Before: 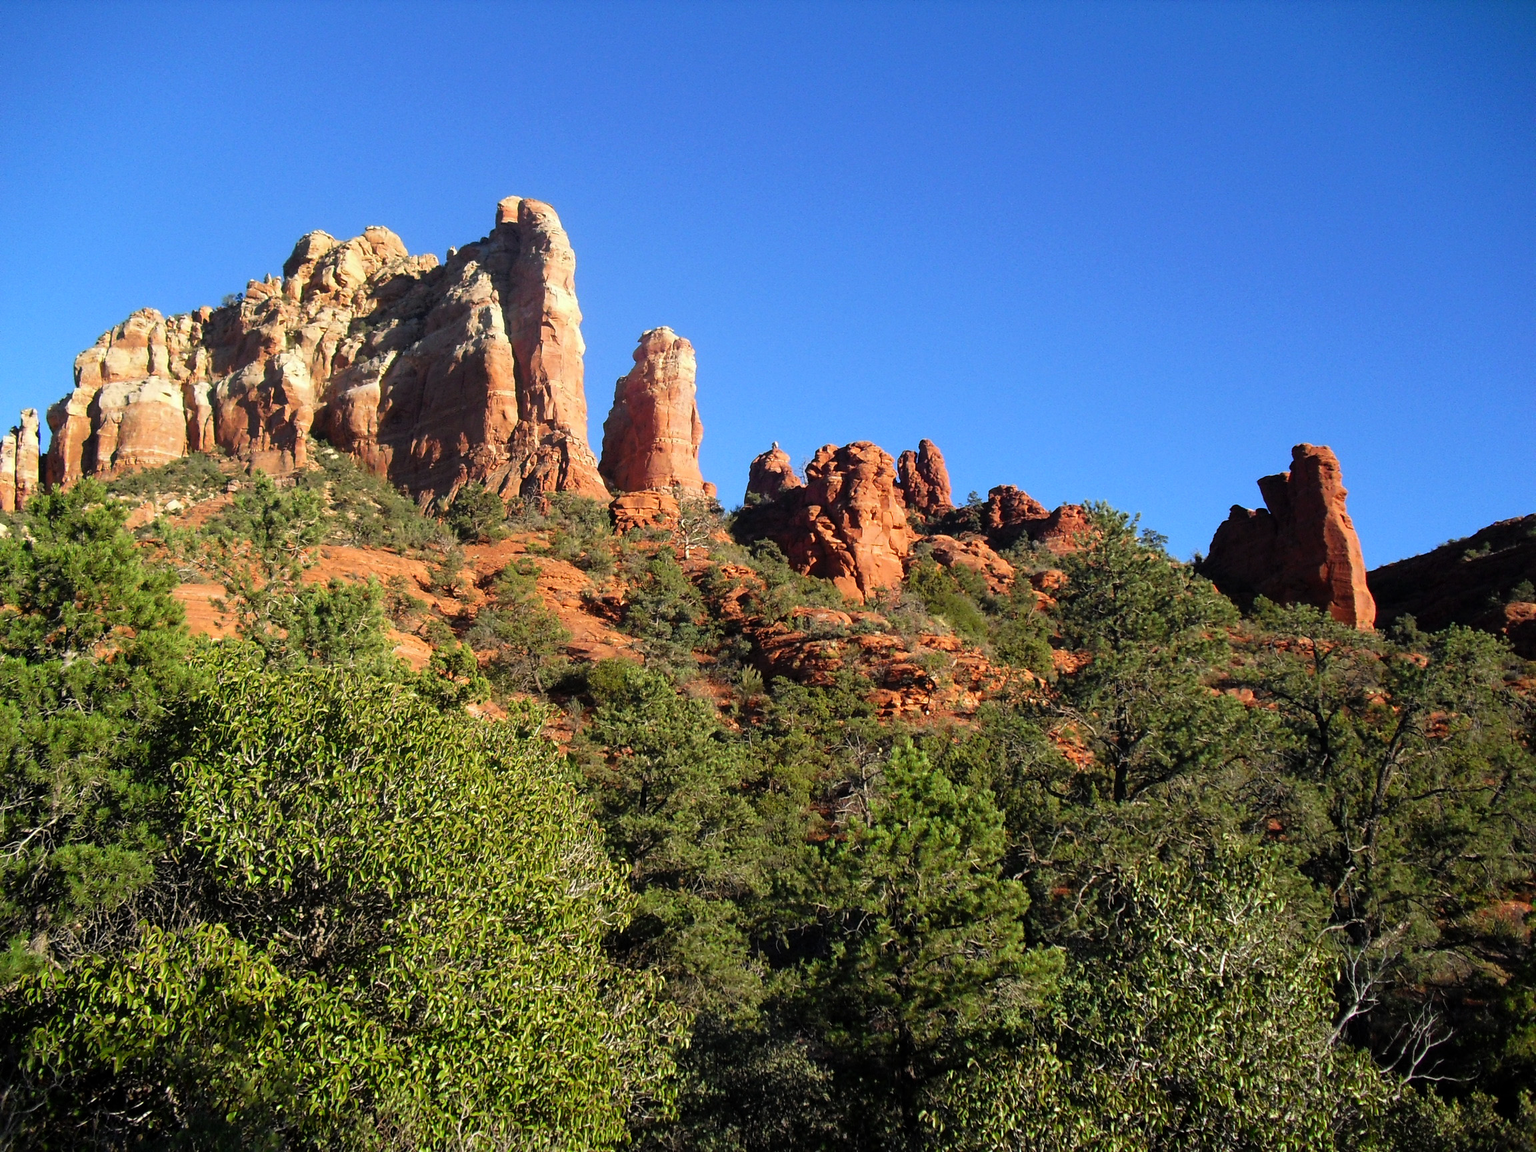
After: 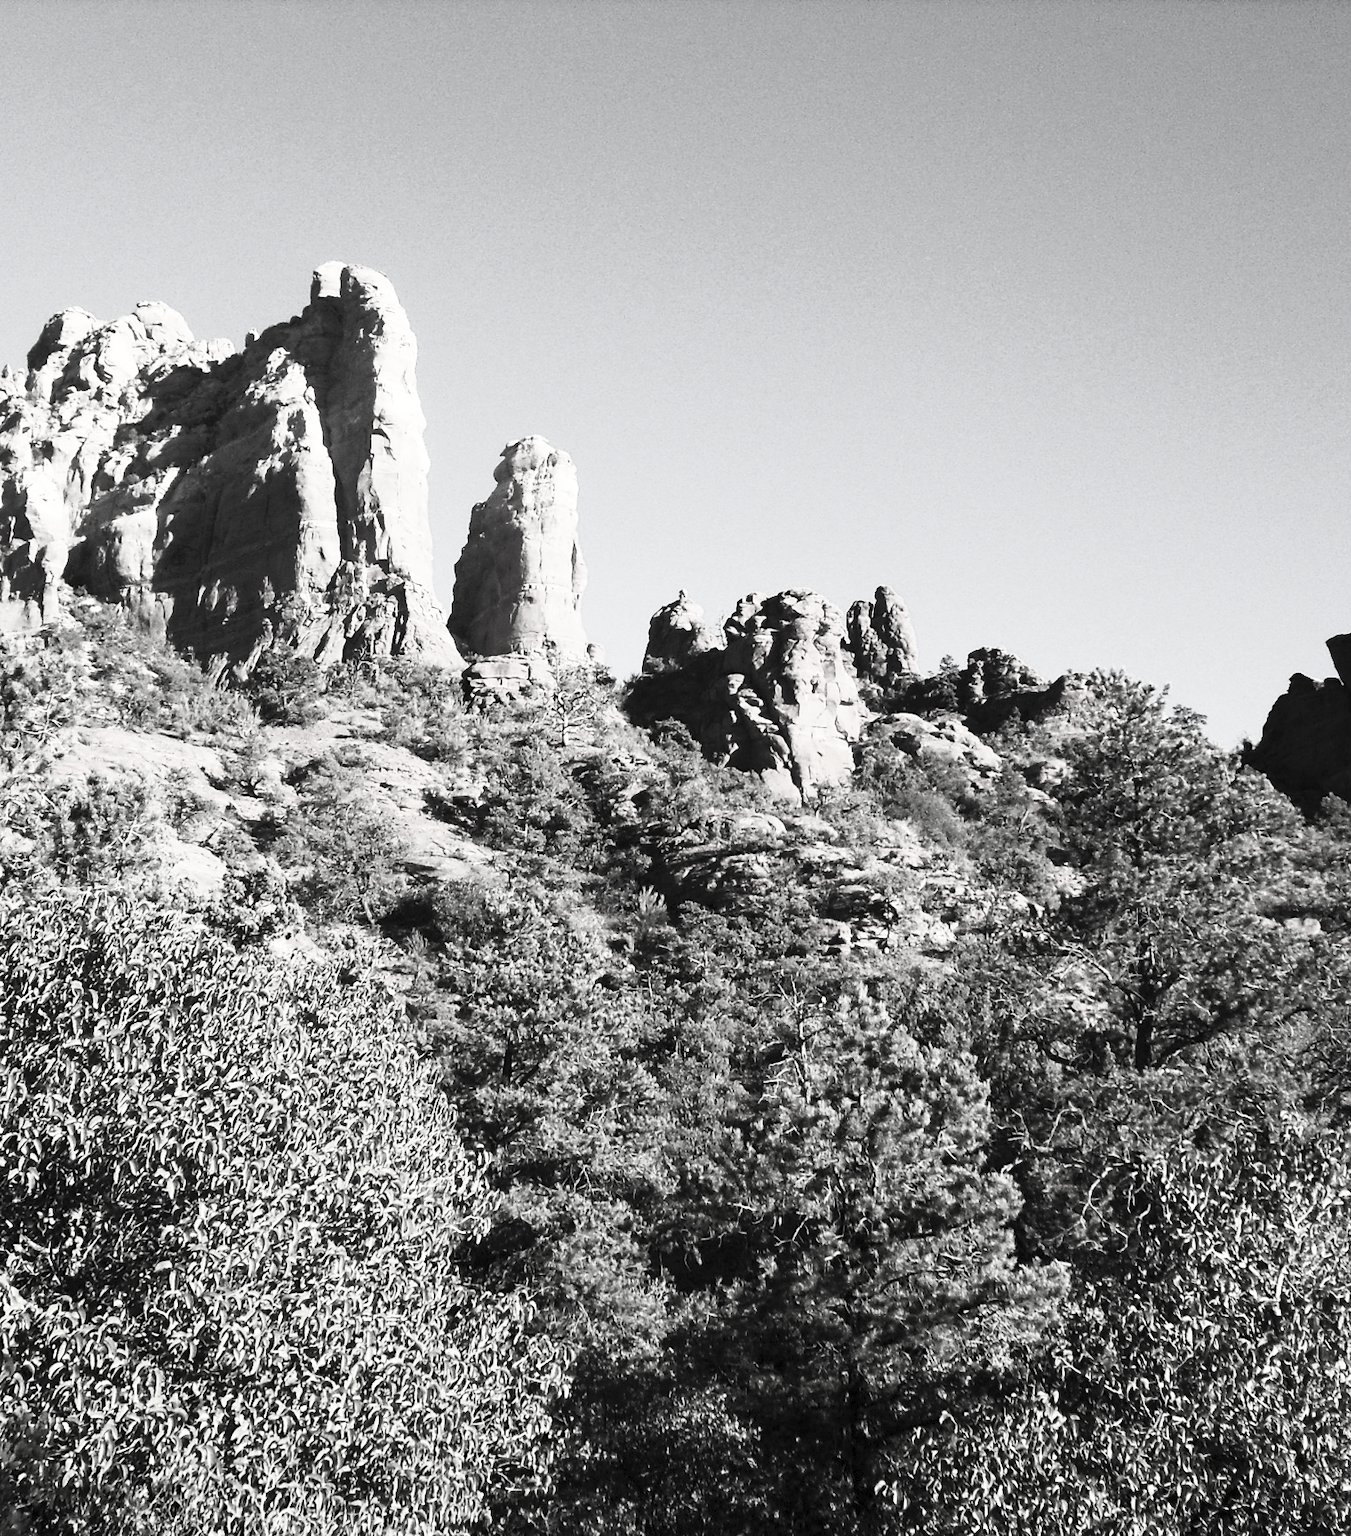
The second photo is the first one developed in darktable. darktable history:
velvia: on, module defaults
crop: left 17.137%, right 16.863%
color correction: highlights b* -0.023
contrast brightness saturation: contrast 0.547, brightness 0.489, saturation -0.982
